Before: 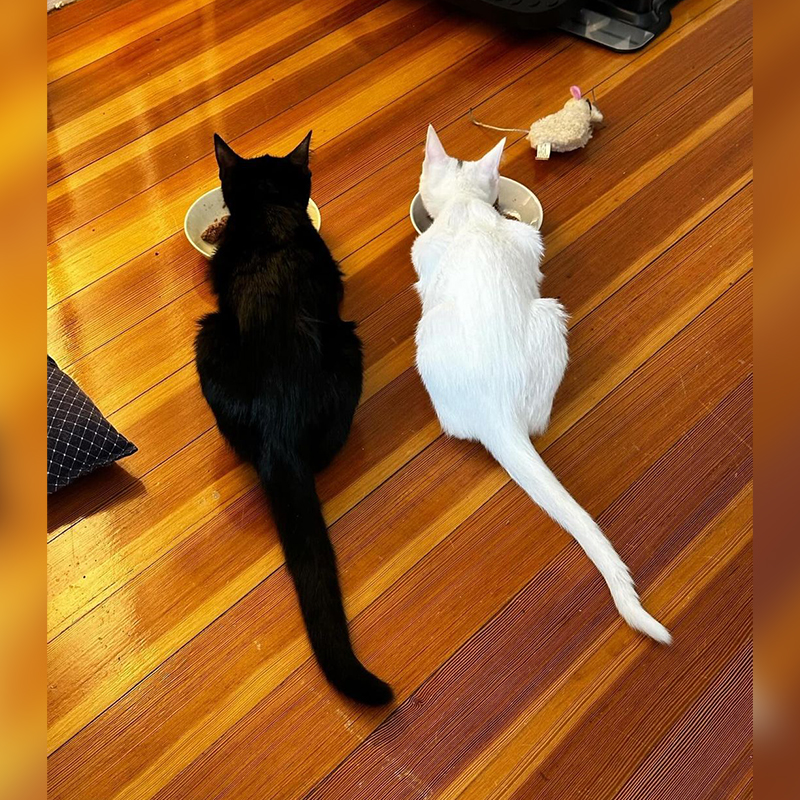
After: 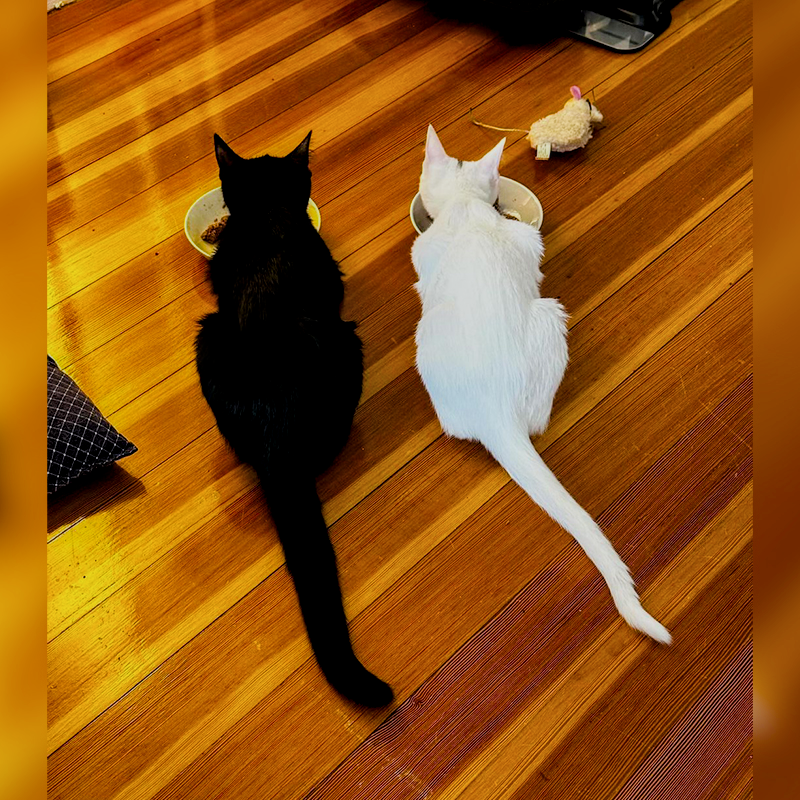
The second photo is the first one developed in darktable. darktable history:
filmic rgb: black relative exposure -7.65 EV, white relative exposure 4.56 EV, hardness 3.61
tone equalizer "mask blending: all purposes": on, module defaults
local contrast: detail 130%
color balance rgb: linear chroma grading › global chroma 15%, perceptual saturation grading › global saturation 30%
color zones: curves: ch0 [(0.068, 0.464) (0.25, 0.5) (0.48, 0.508) (0.75, 0.536) (0.886, 0.476) (0.967, 0.456)]; ch1 [(0.066, 0.456) (0.25, 0.5) (0.616, 0.508) (0.746, 0.56) (0.934, 0.444)]
